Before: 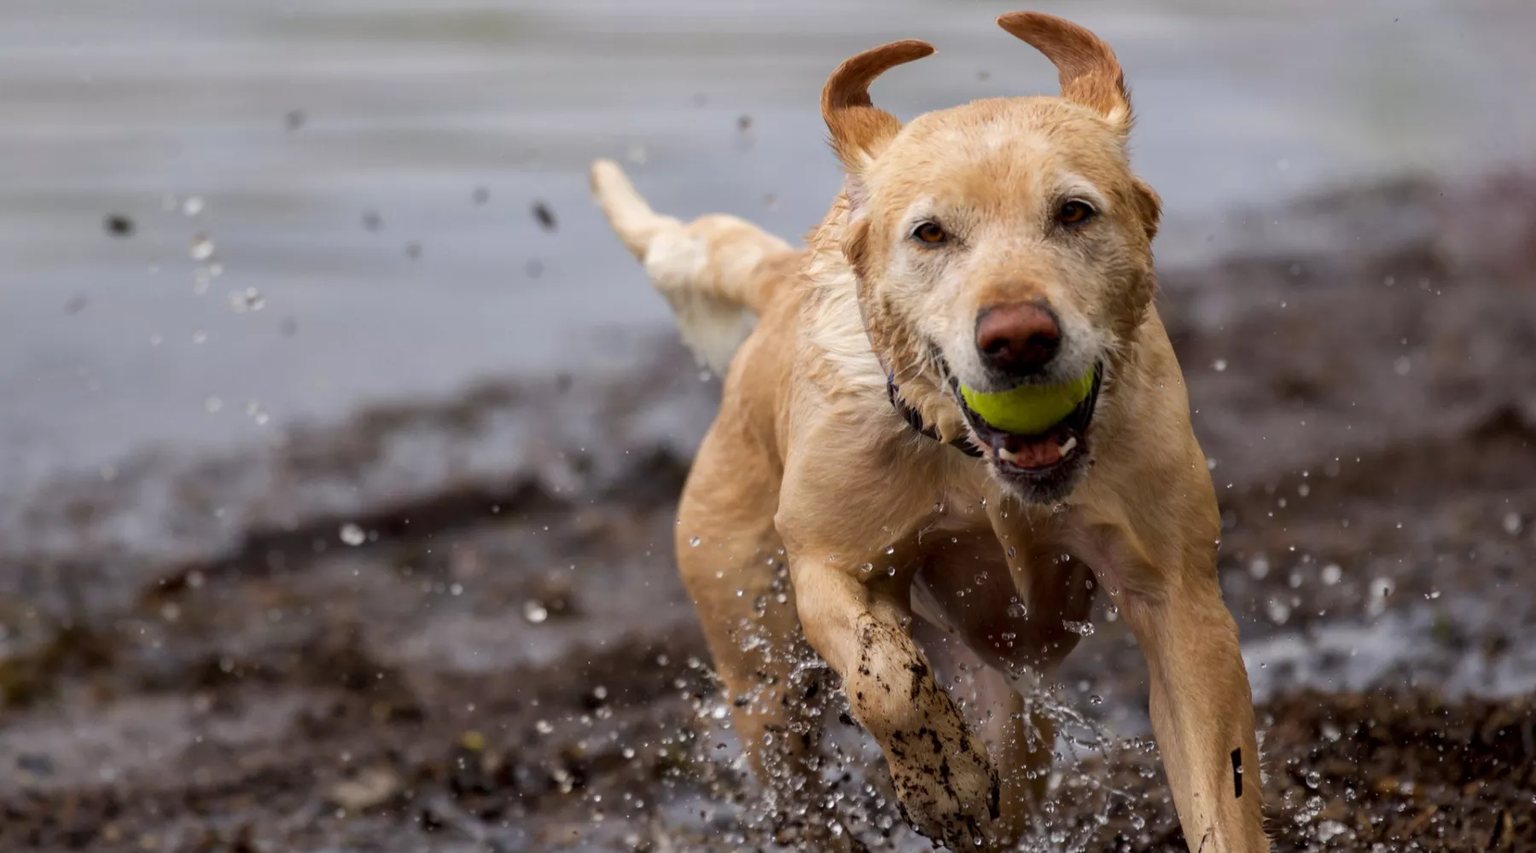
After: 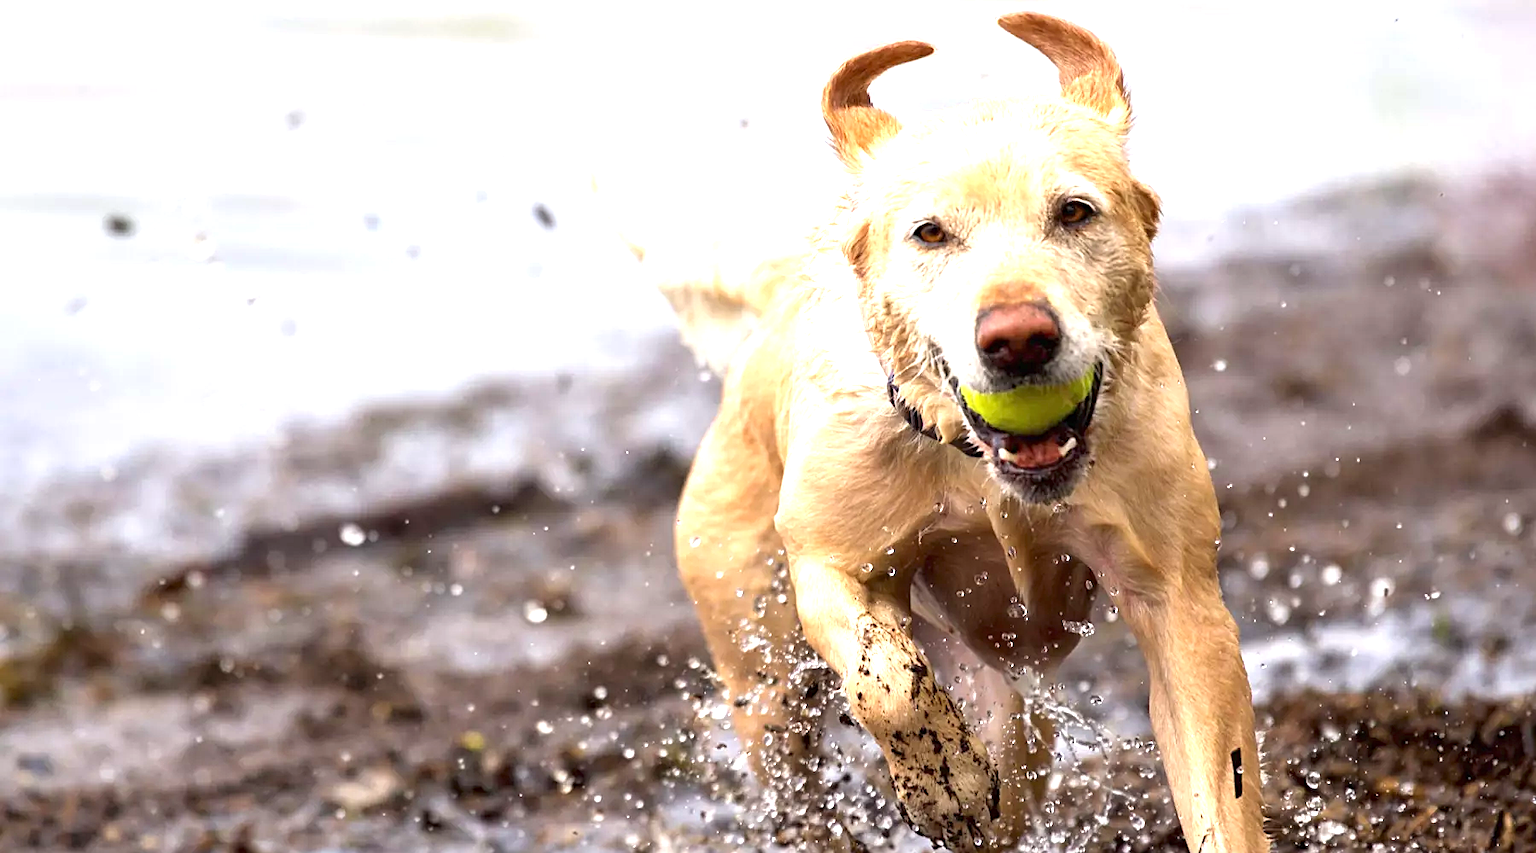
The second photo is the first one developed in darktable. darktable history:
sharpen: on, module defaults
exposure: black level correction 0, exposure 1.675 EV, compensate exposure bias true, compensate highlight preservation false
